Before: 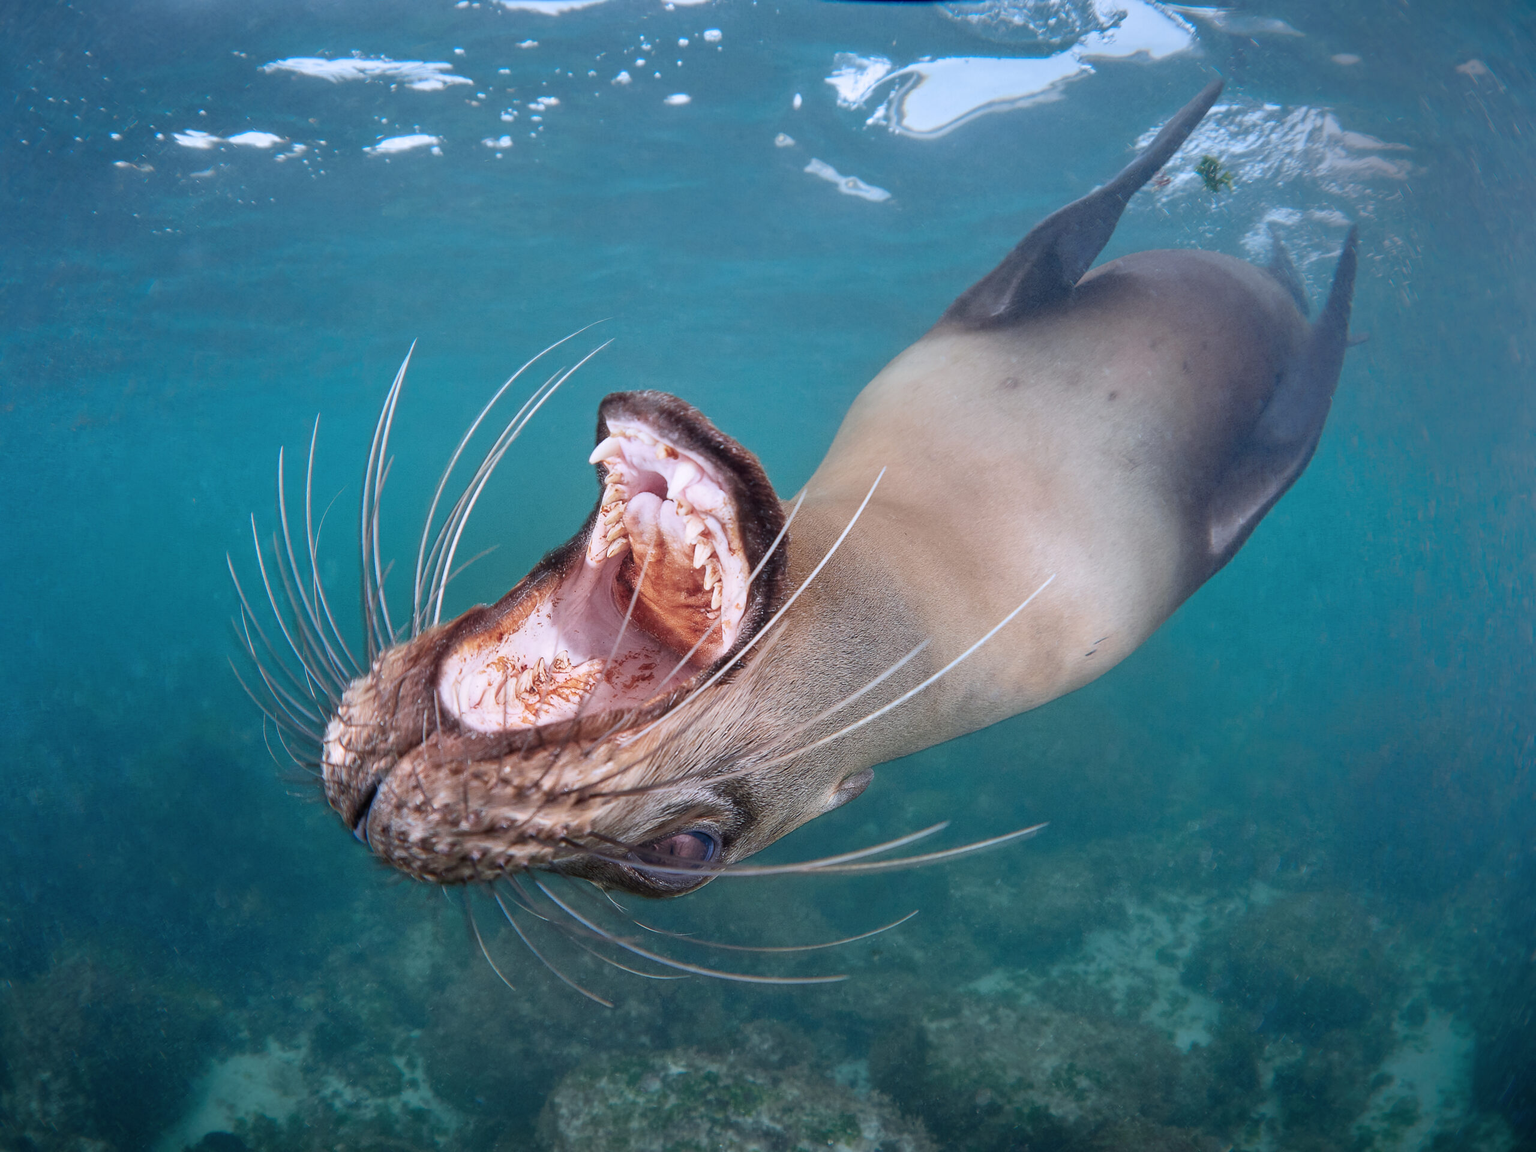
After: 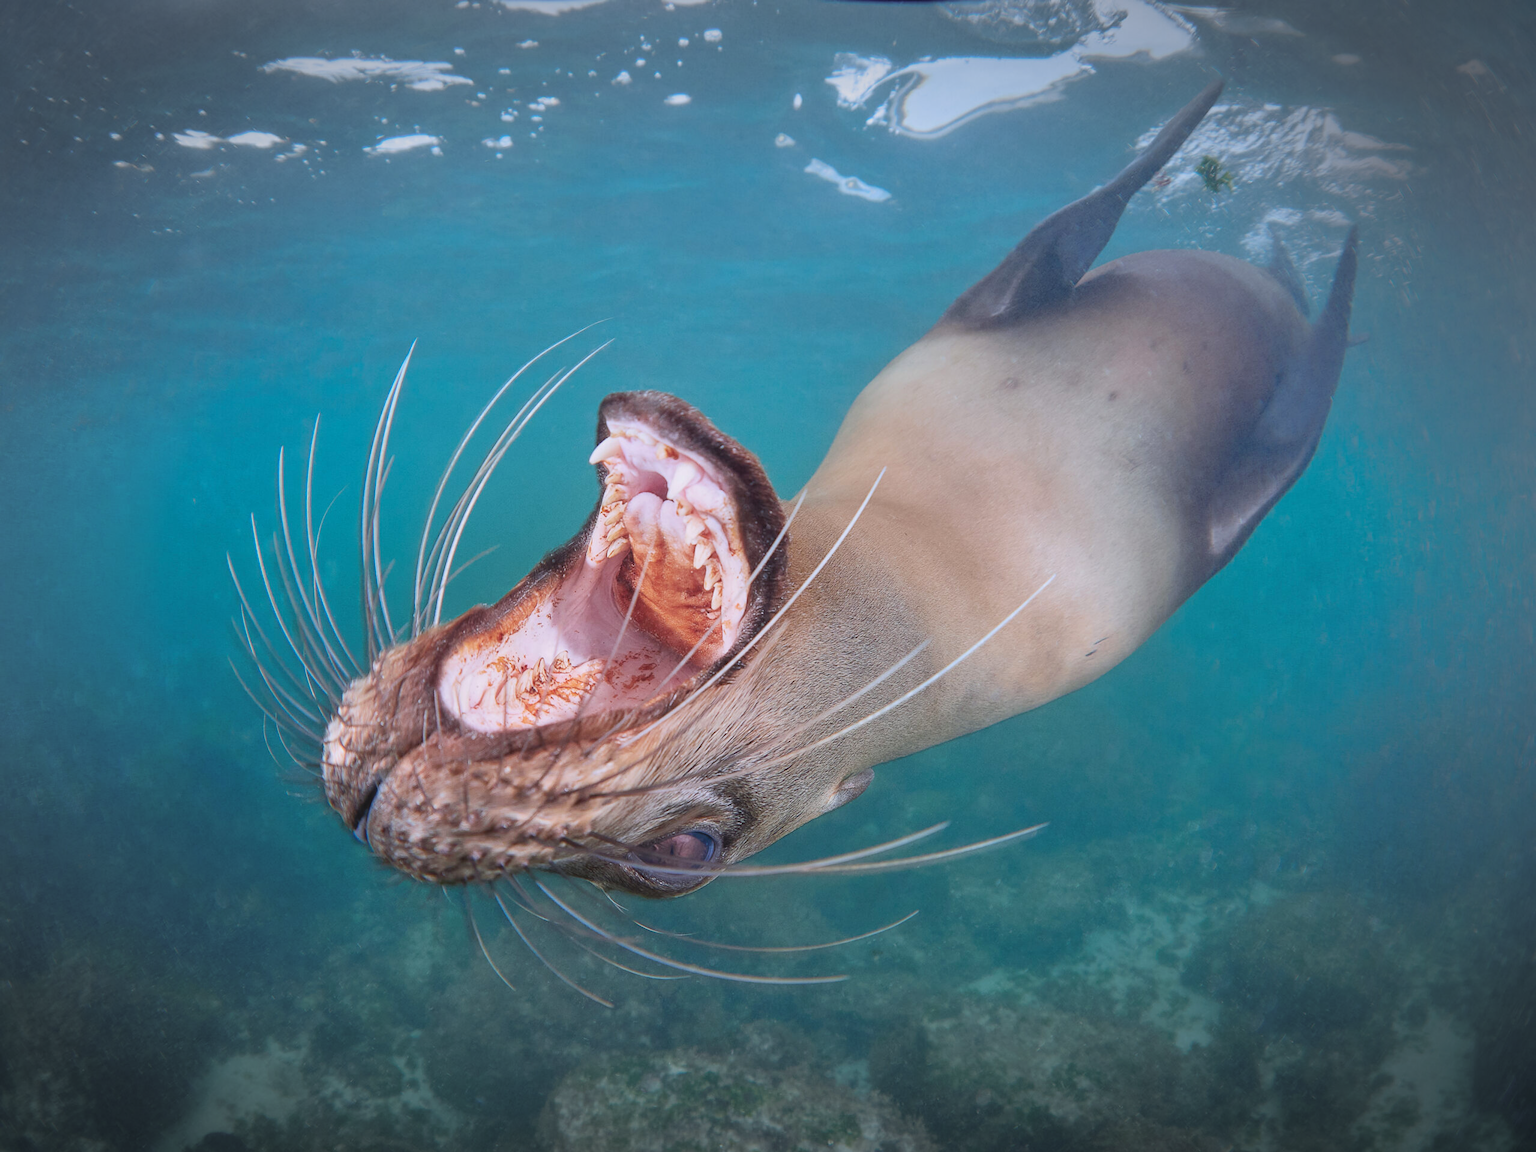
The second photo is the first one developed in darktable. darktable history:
vignetting: fall-off start 78.95%, width/height ratio 1.327
contrast brightness saturation: contrast -0.105, brightness 0.047, saturation 0.084
shadows and highlights: shadows 25.97, highlights -24.98
